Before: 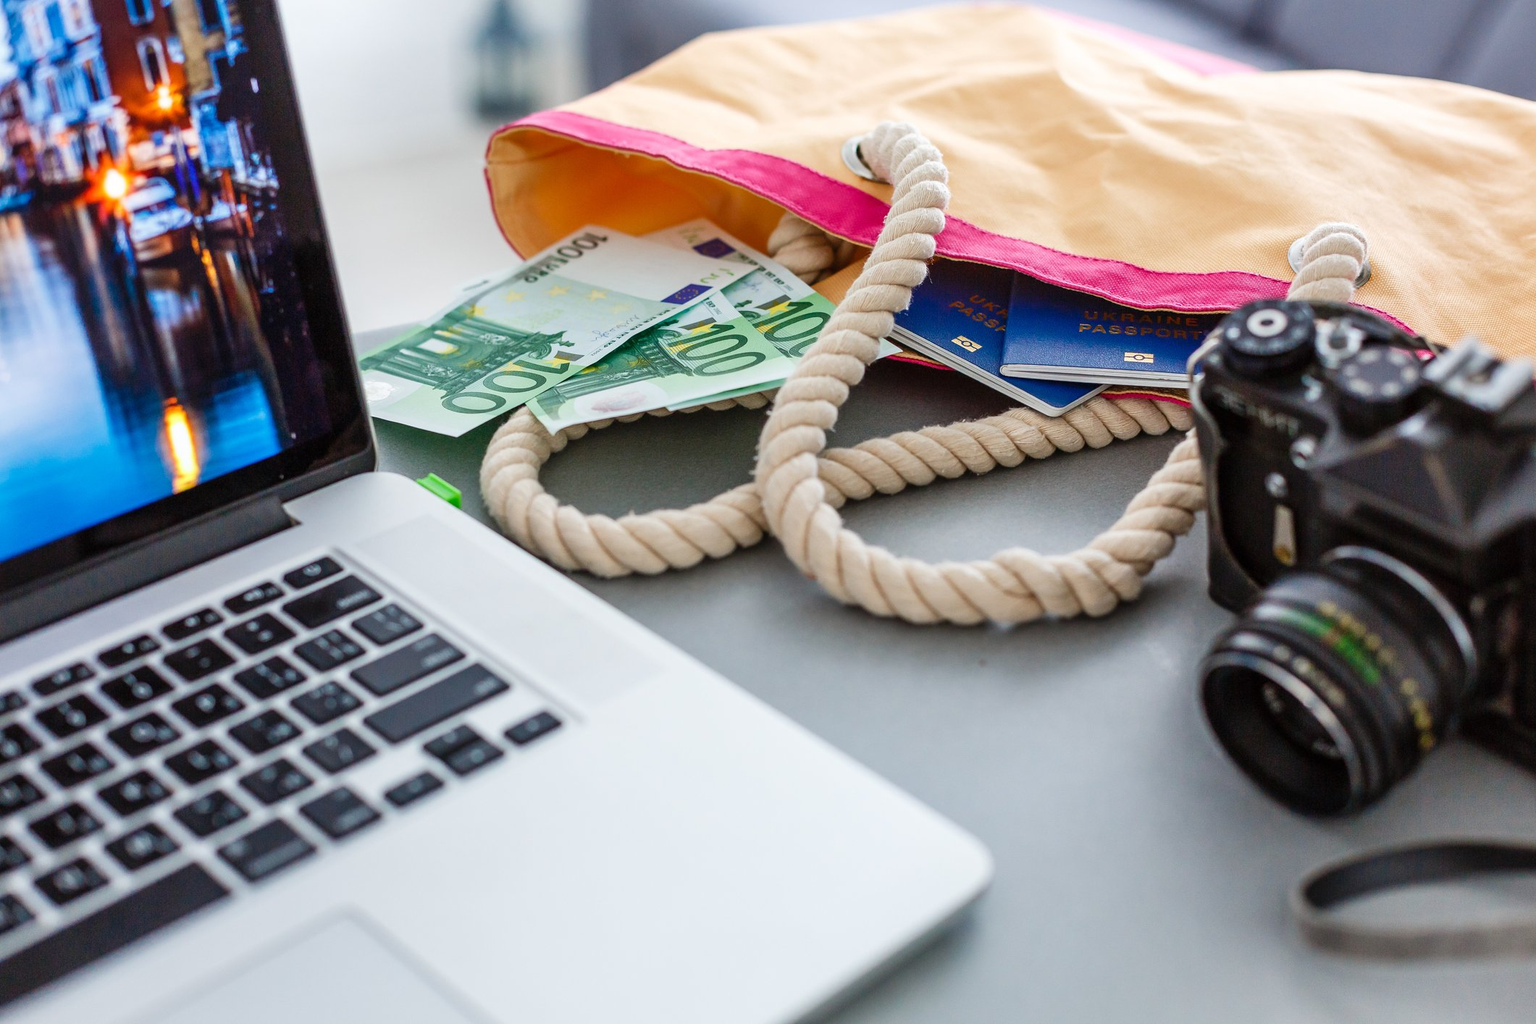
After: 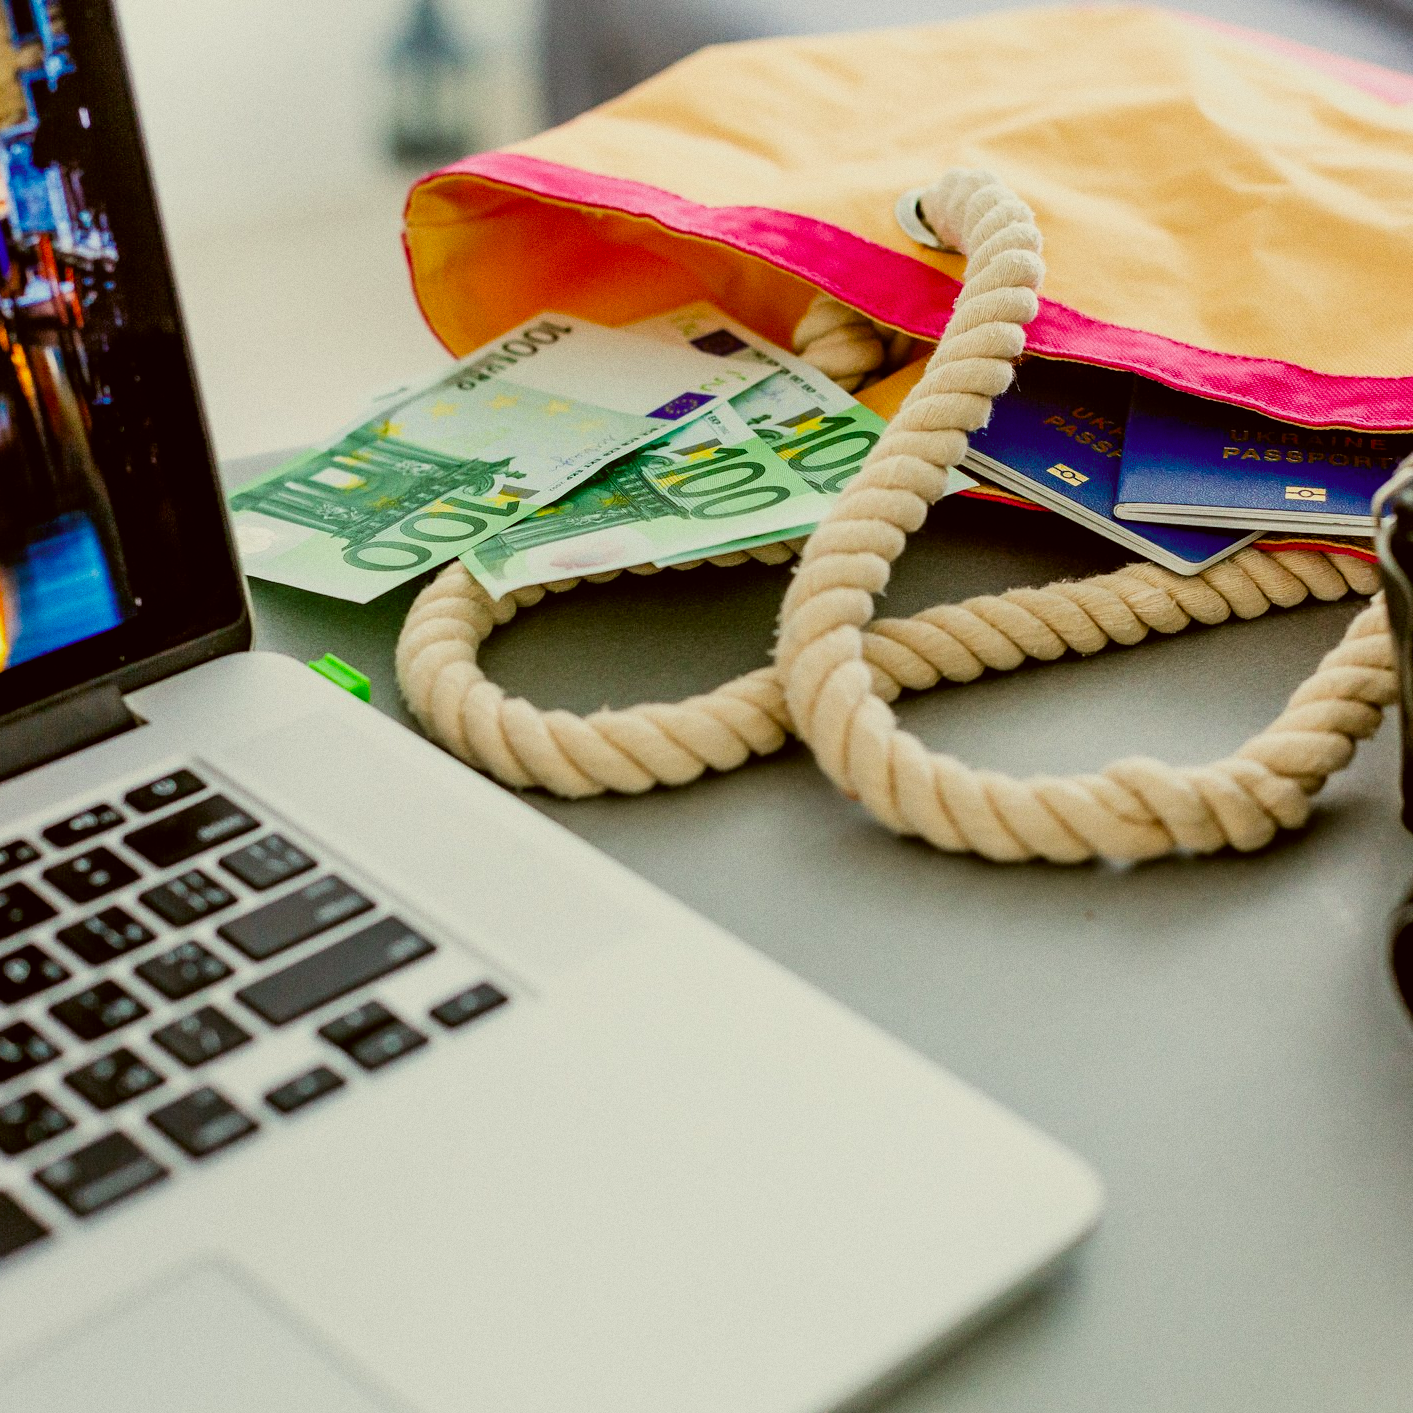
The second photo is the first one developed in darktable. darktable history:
crop and rotate: left 12.673%, right 20.66%
color correction: highlights a* -1.43, highlights b* 10.12, shadows a* 0.395, shadows b* 19.35
grain: coarseness 0.47 ISO
filmic rgb: black relative exposure -7.75 EV, white relative exposure 4.4 EV, threshold 3 EV, target black luminance 0%, hardness 3.76, latitude 50.51%, contrast 1.074, highlights saturation mix 10%, shadows ↔ highlights balance -0.22%, color science v4 (2020), enable highlight reconstruction true
